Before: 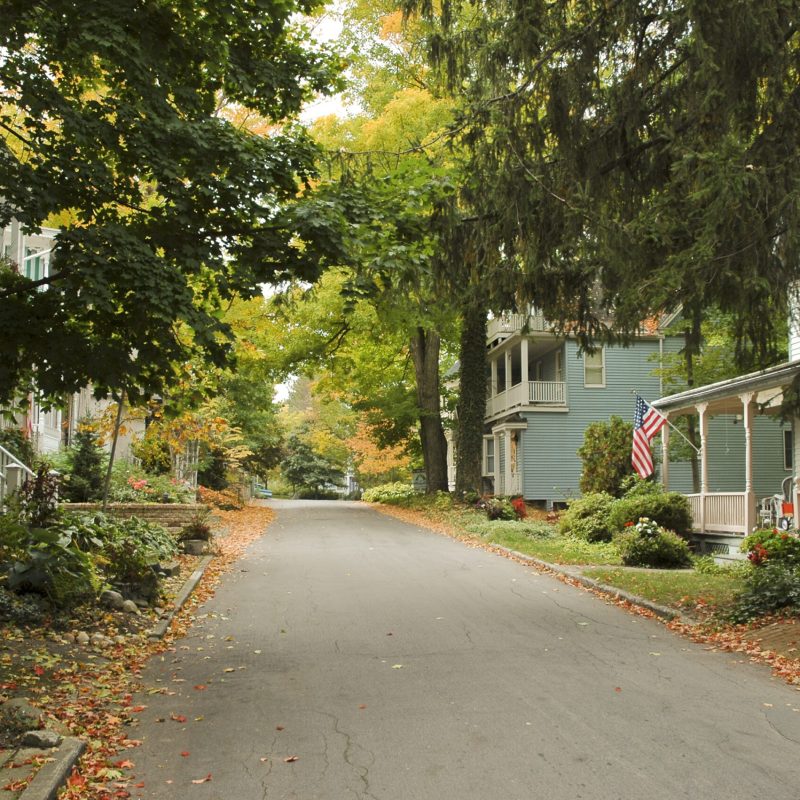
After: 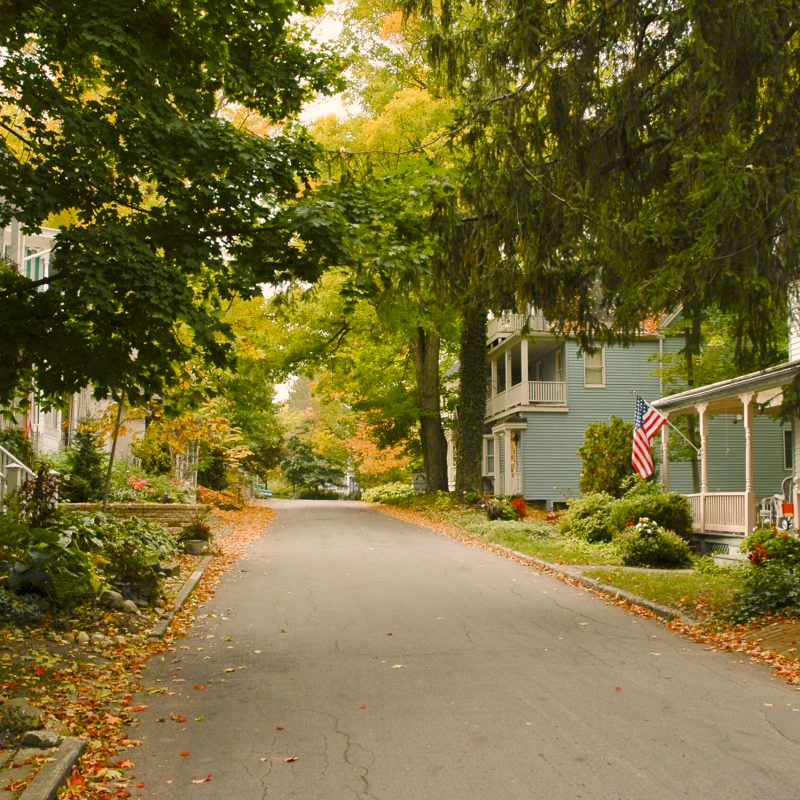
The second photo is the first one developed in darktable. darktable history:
color balance rgb: highlights gain › chroma 3.208%, highlights gain › hue 57.11°, perceptual saturation grading › global saturation 46.238%, perceptual saturation grading › highlights -49.503%, perceptual saturation grading › shadows 29.821%
